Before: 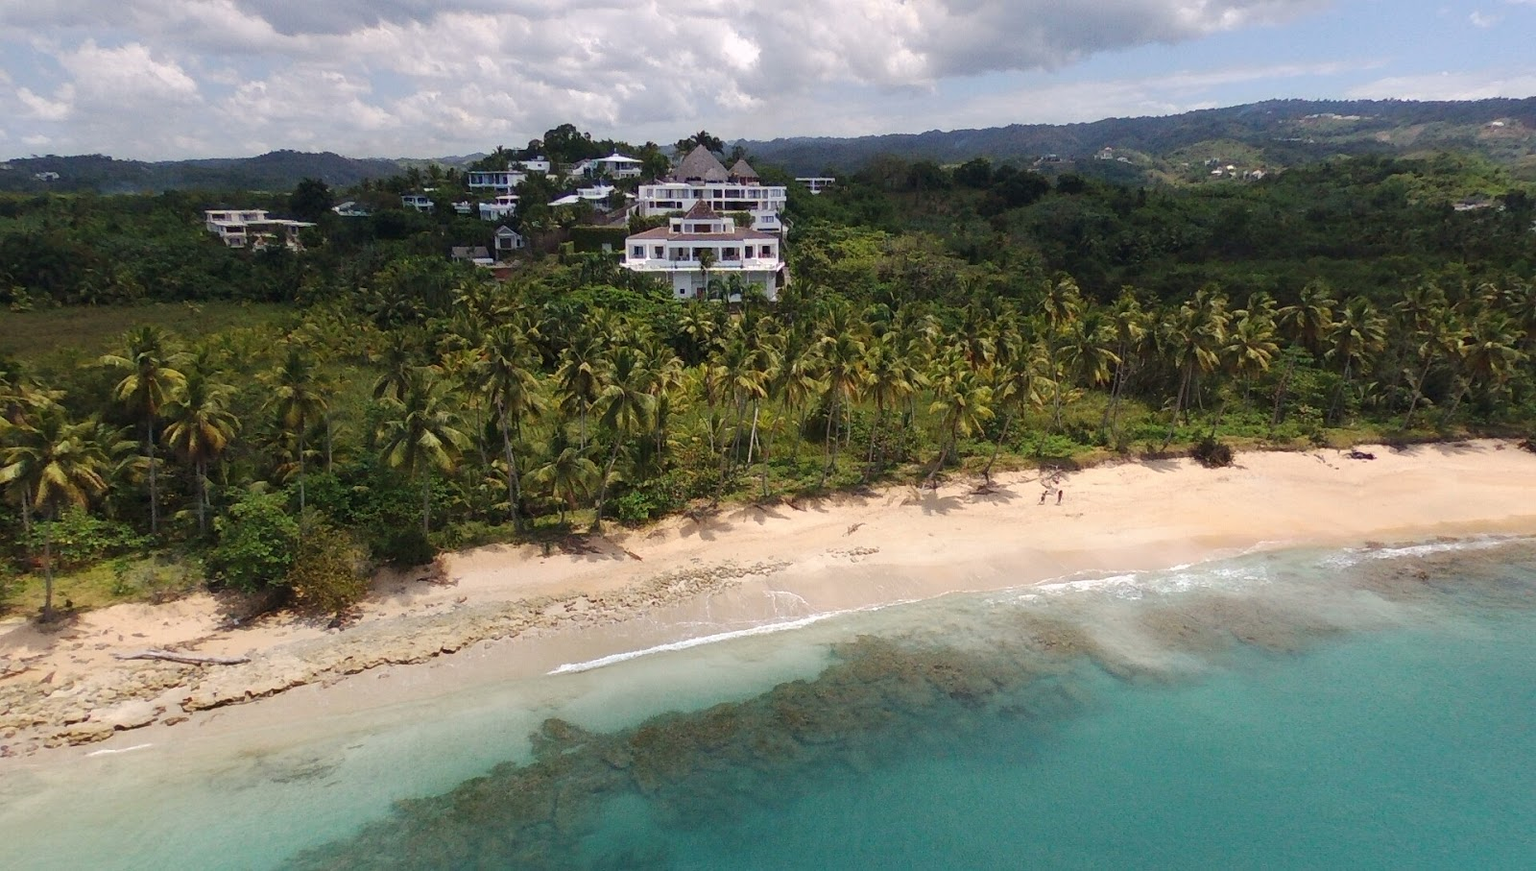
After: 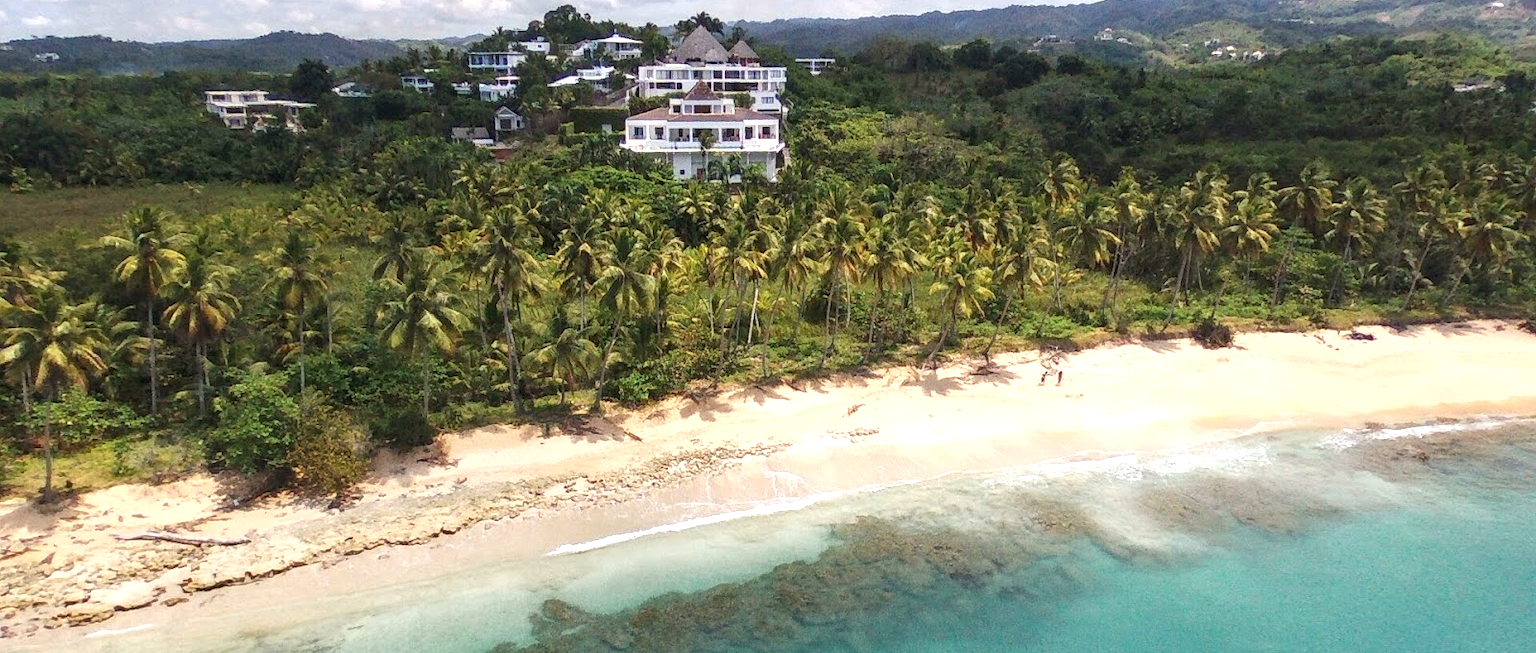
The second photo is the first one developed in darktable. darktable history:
exposure: black level correction 0, exposure 0.693 EV, compensate highlight preservation false
crop: top 13.733%, bottom 11.103%
local contrast: on, module defaults
